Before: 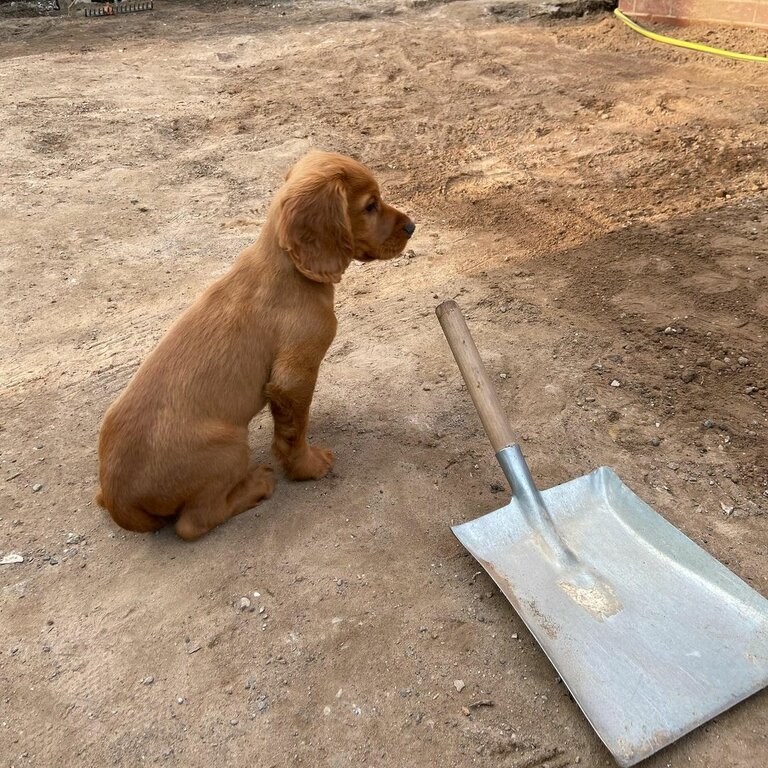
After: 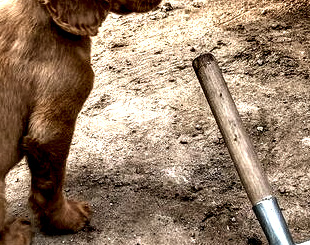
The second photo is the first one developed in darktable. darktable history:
shadows and highlights: soften with gaussian
local contrast: highlights 115%, shadows 42%, detail 293%
crop: left 31.751%, top 32.172%, right 27.8%, bottom 35.83%
